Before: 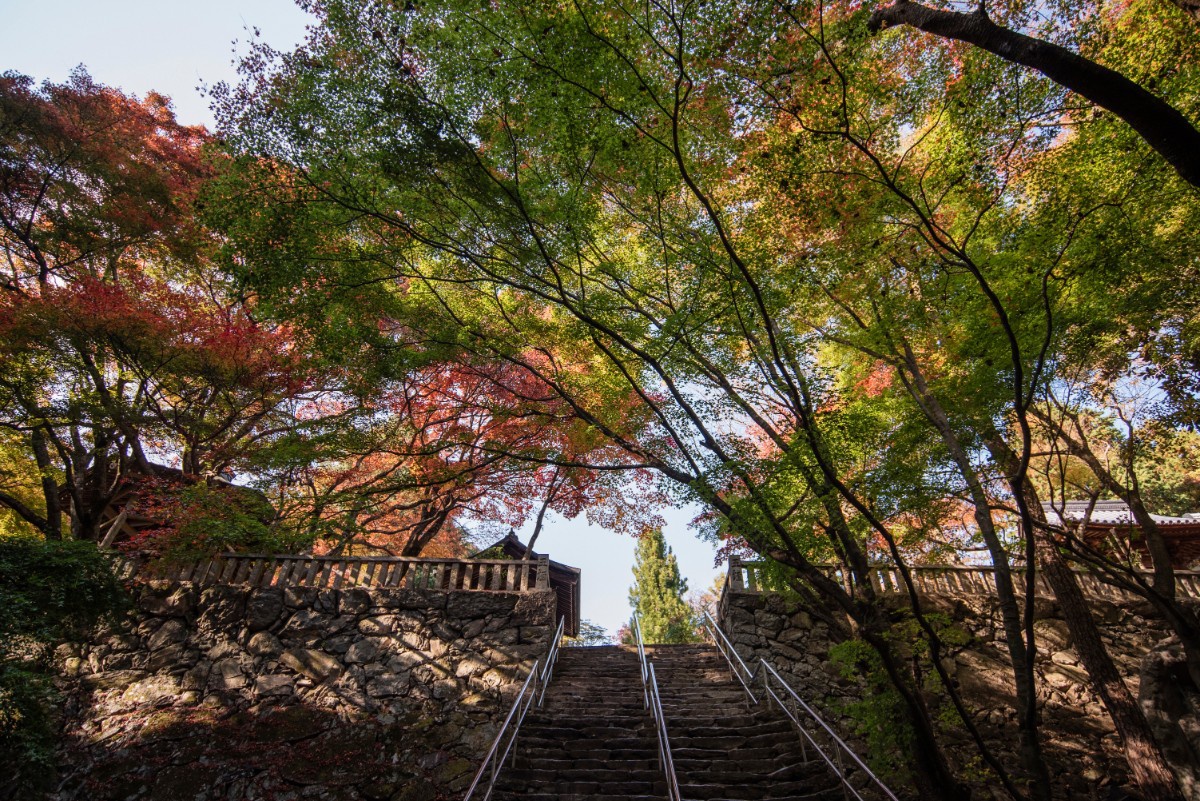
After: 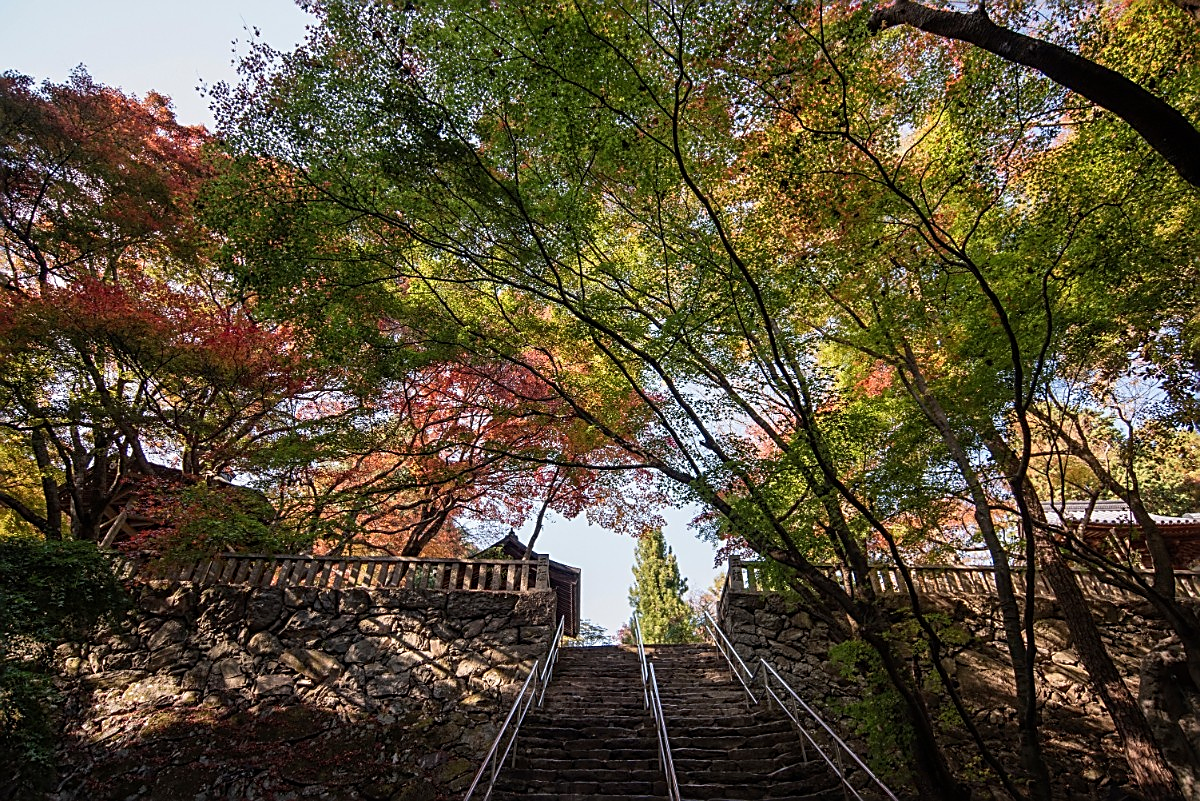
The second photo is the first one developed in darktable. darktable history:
sharpen: amount 0.738
